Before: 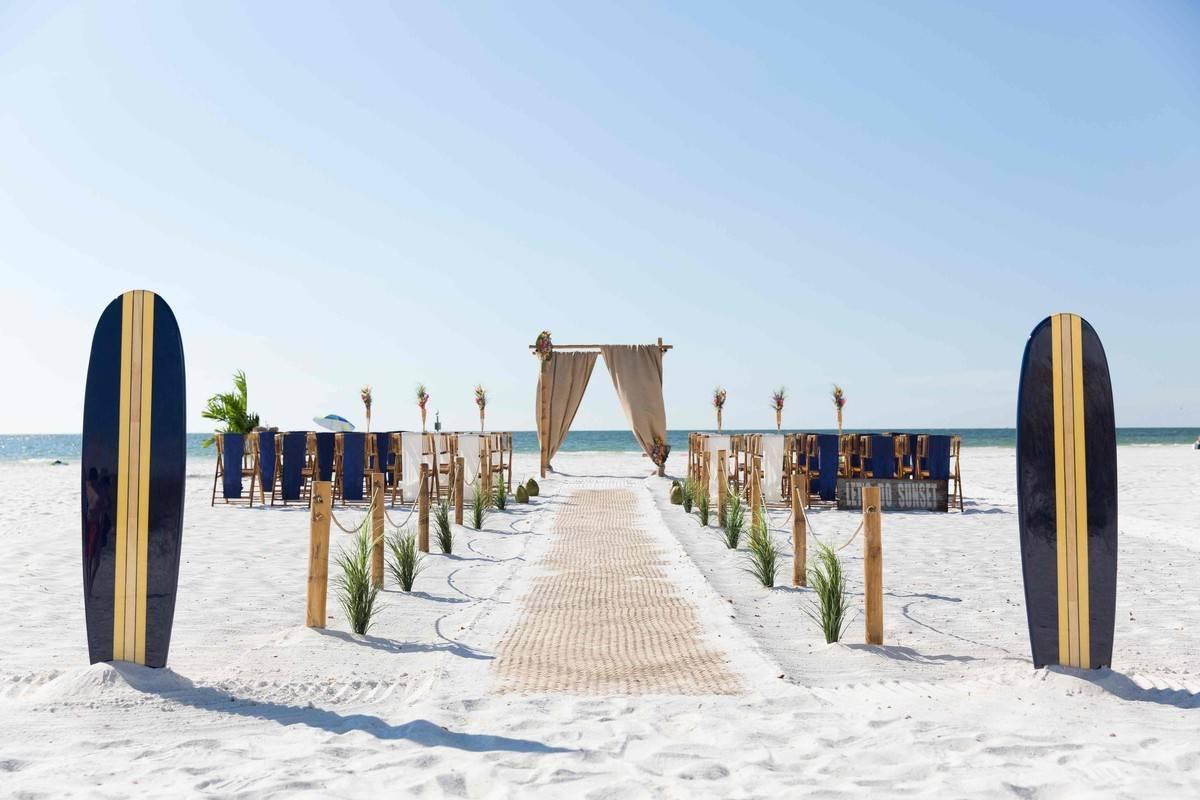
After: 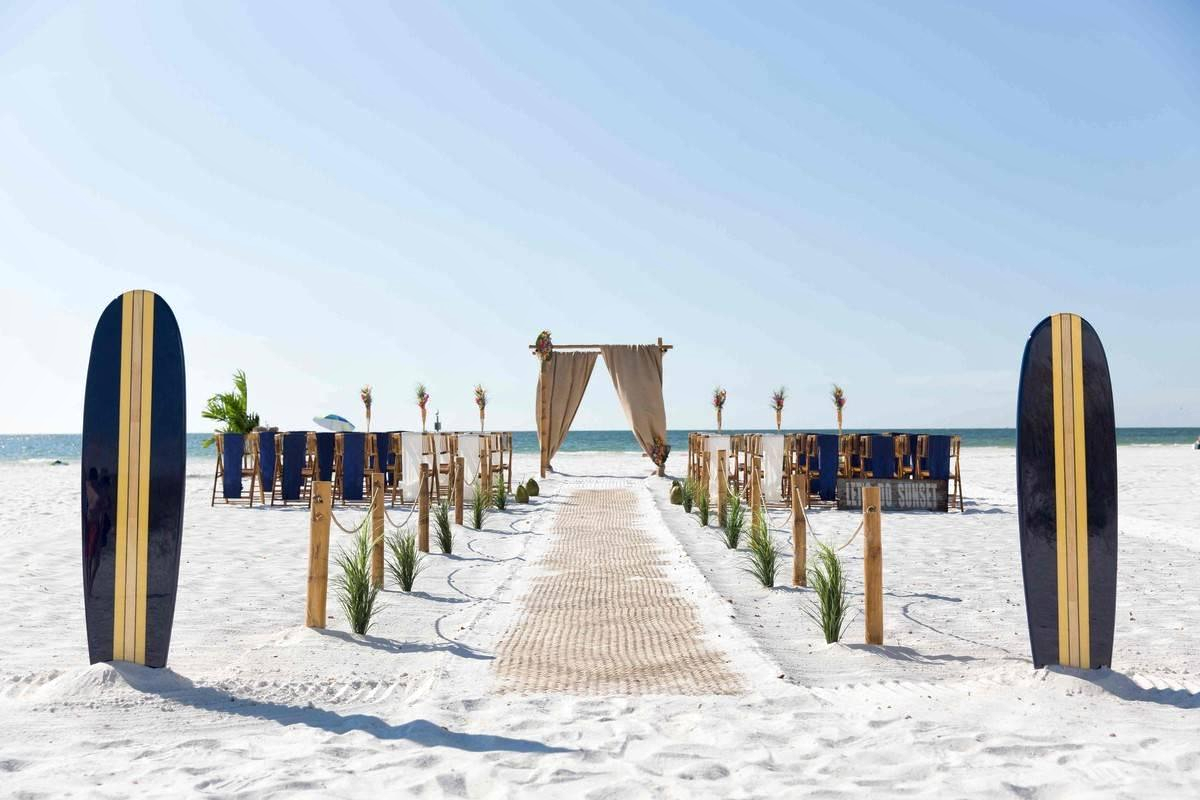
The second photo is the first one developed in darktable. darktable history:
local contrast: mode bilateral grid, contrast 20, coarseness 49, detail 140%, midtone range 0.2
